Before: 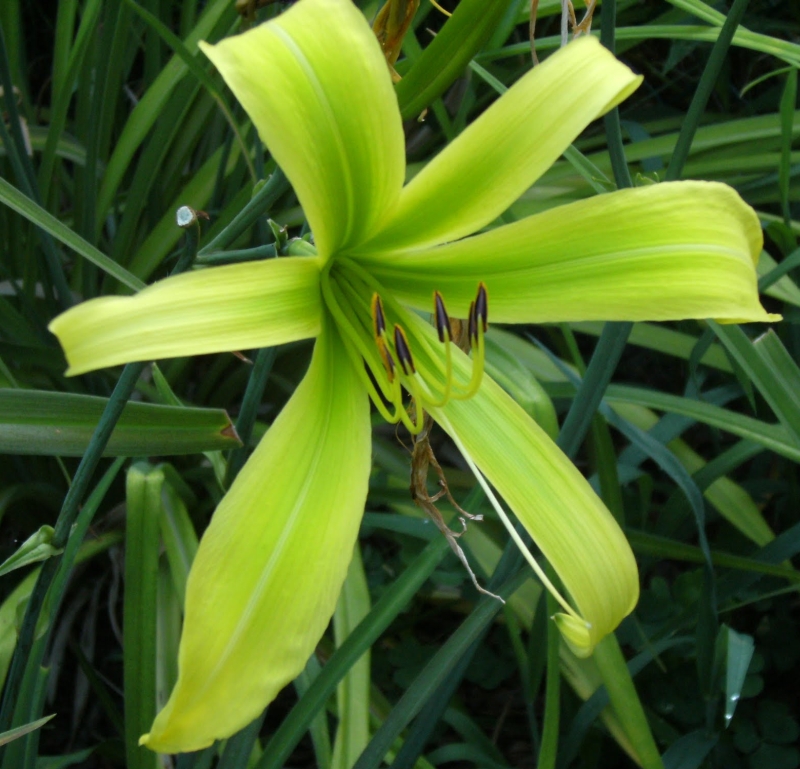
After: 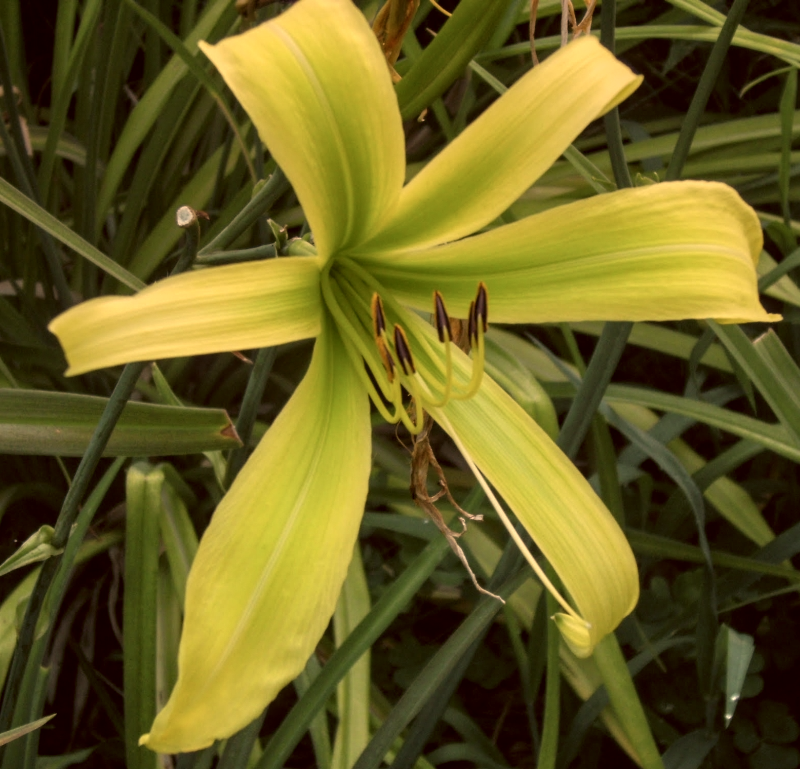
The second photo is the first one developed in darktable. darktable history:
white balance: red 1.138, green 0.996, blue 0.812
color correction: highlights a* 10.21, highlights b* 9.79, shadows a* 8.61, shadows b* 7.88, saturation 0.8
local contrast: on, module defaults
graduated density: density 0.38 EV, hardness 21%, rotation -6.11°, saturation 32%
